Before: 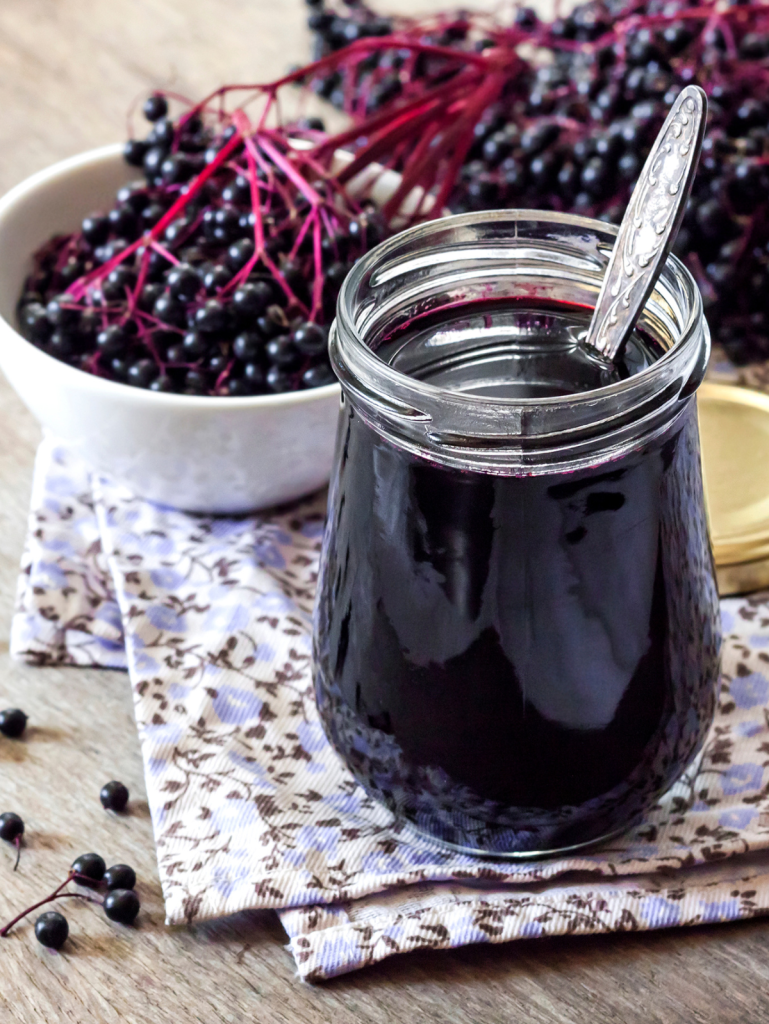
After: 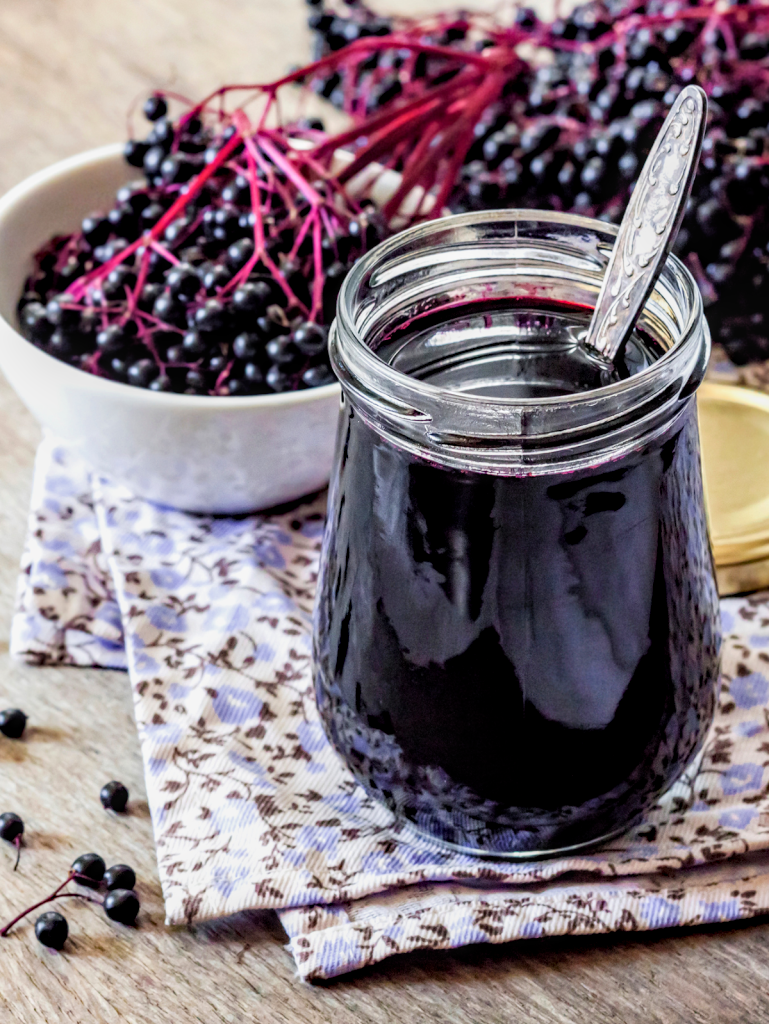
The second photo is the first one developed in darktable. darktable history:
local contrast: detail 130%
filmic rgb: middle gray luminance 18.42%, black relative exposure -9.01 EV, white relative exposure 3.72 EV, threshold 2.98 EV, target black luminance 0%, hardness 4.87, latitude 67.51%, contrast 0.946, highlights saturation mix 20.53%, shadows ↔ highlights balance 20.95%, enable highlight reconstruction true
exposure: exposure 0.557 EV, compensate highlight preservation false
haze removal: compatibility mode true, adaptive false
